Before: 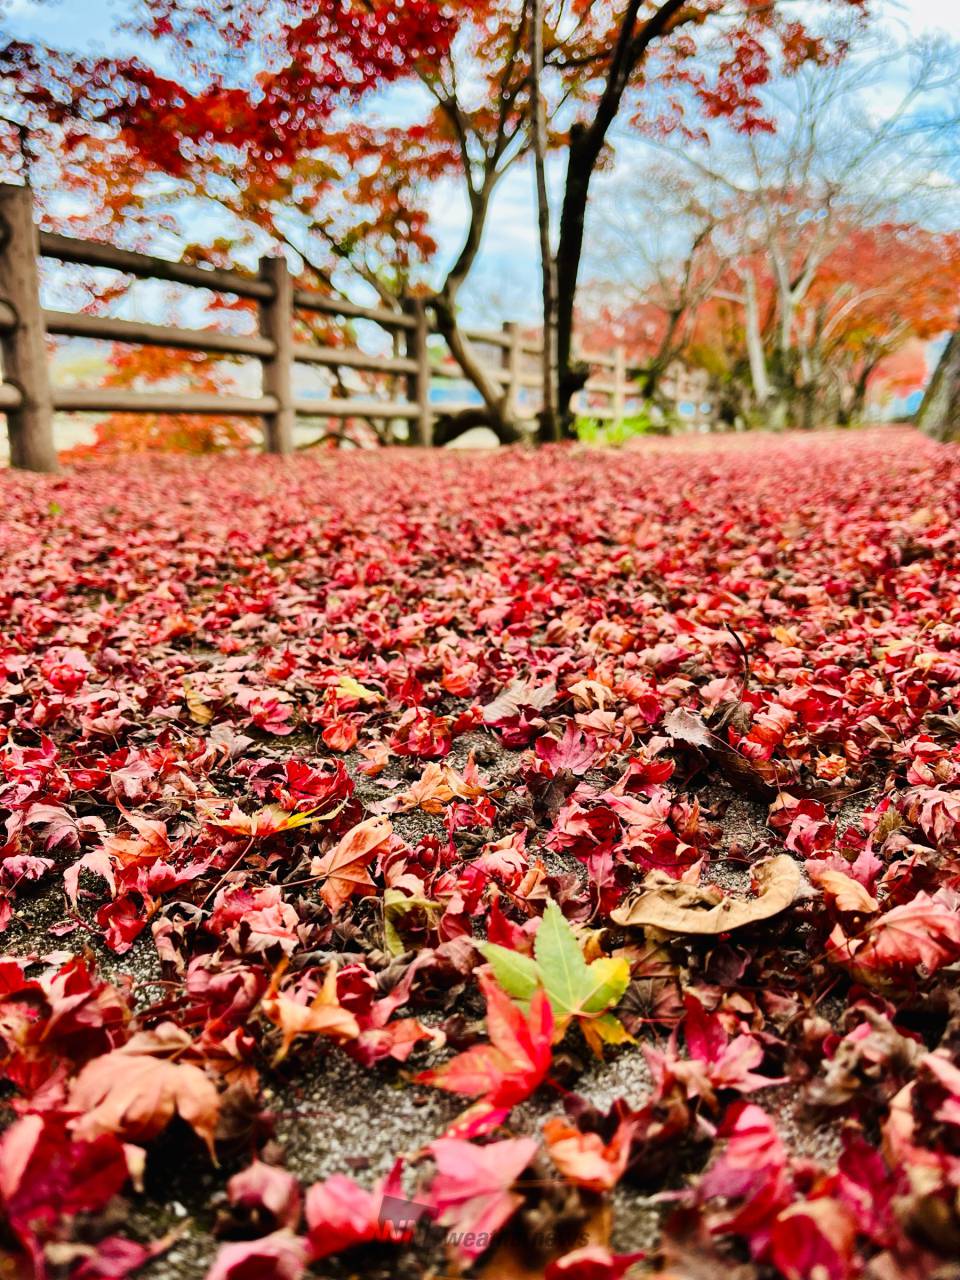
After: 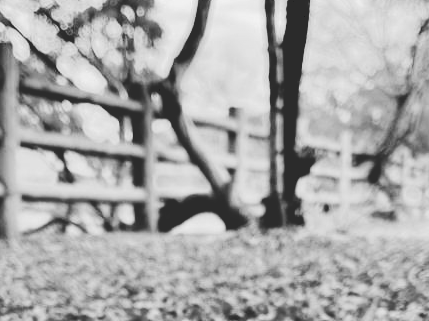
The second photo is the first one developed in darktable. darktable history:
monochrome: a 16.06, b 15.48, size 1
crop: left 28.64%, top 16.832%, right 26.637%, bottom 58.055%
tone curve: curves: ch0 [(0, 0) (0.003, 0.178) (0.011, 0.177) (0.025, 0.177) (0.044, 0.178) (0.069, 0.178) (0.1, 0.18) (0.136, 0.183) (0.177, 0.199) (0.224, 0.227) (0.277, 0.278) (0.335, 0.357) (0.399, 0.449) (0.468, 0.546) (0.543, 0.65) (0.623, 0.724) (0.709, 0.804) (0.801, 0.868) (0.898, 0.921) (1, 1)], preserve colors none
